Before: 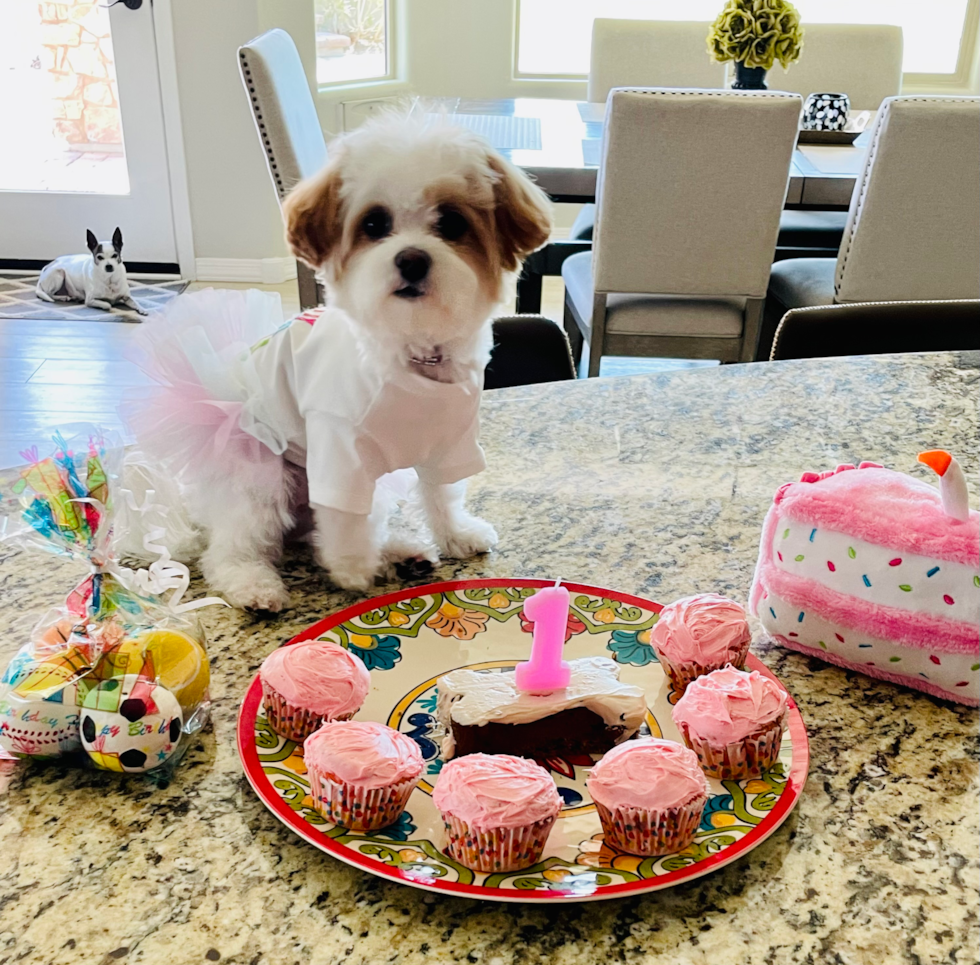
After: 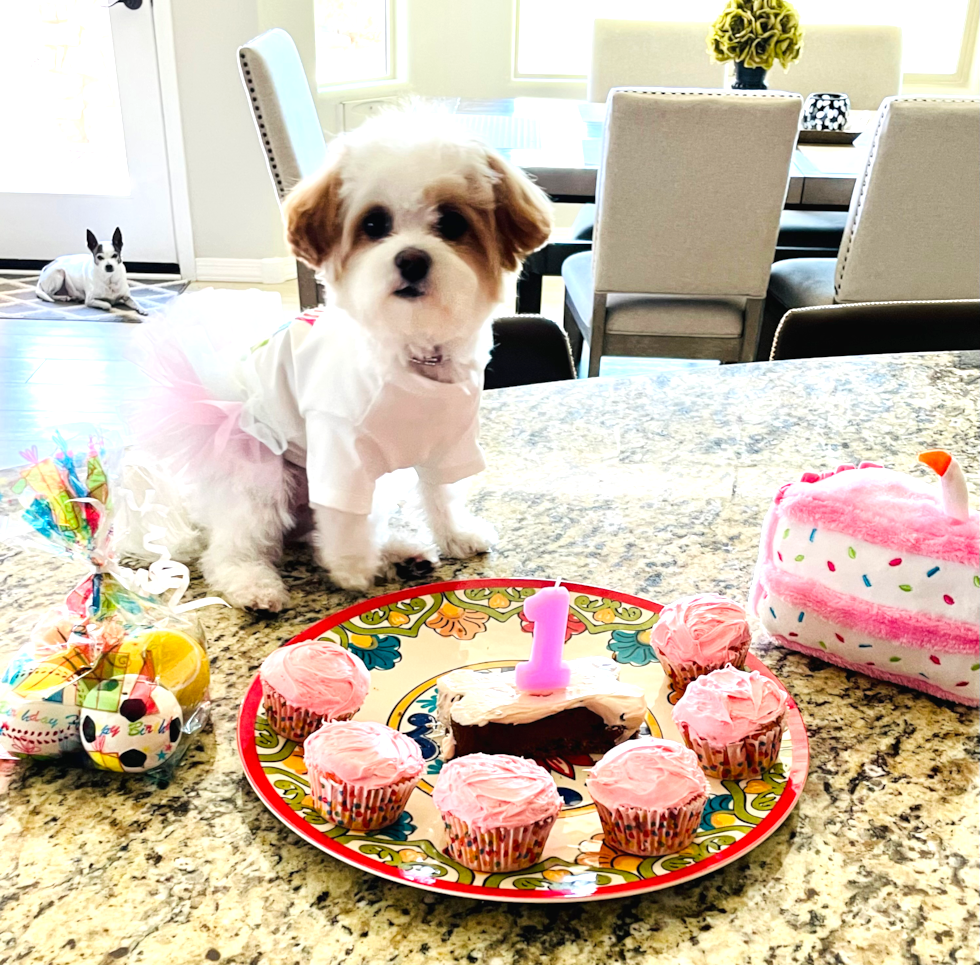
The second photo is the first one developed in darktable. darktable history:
exposure: exposure 0.703 EV, compensate highlight preservation false
